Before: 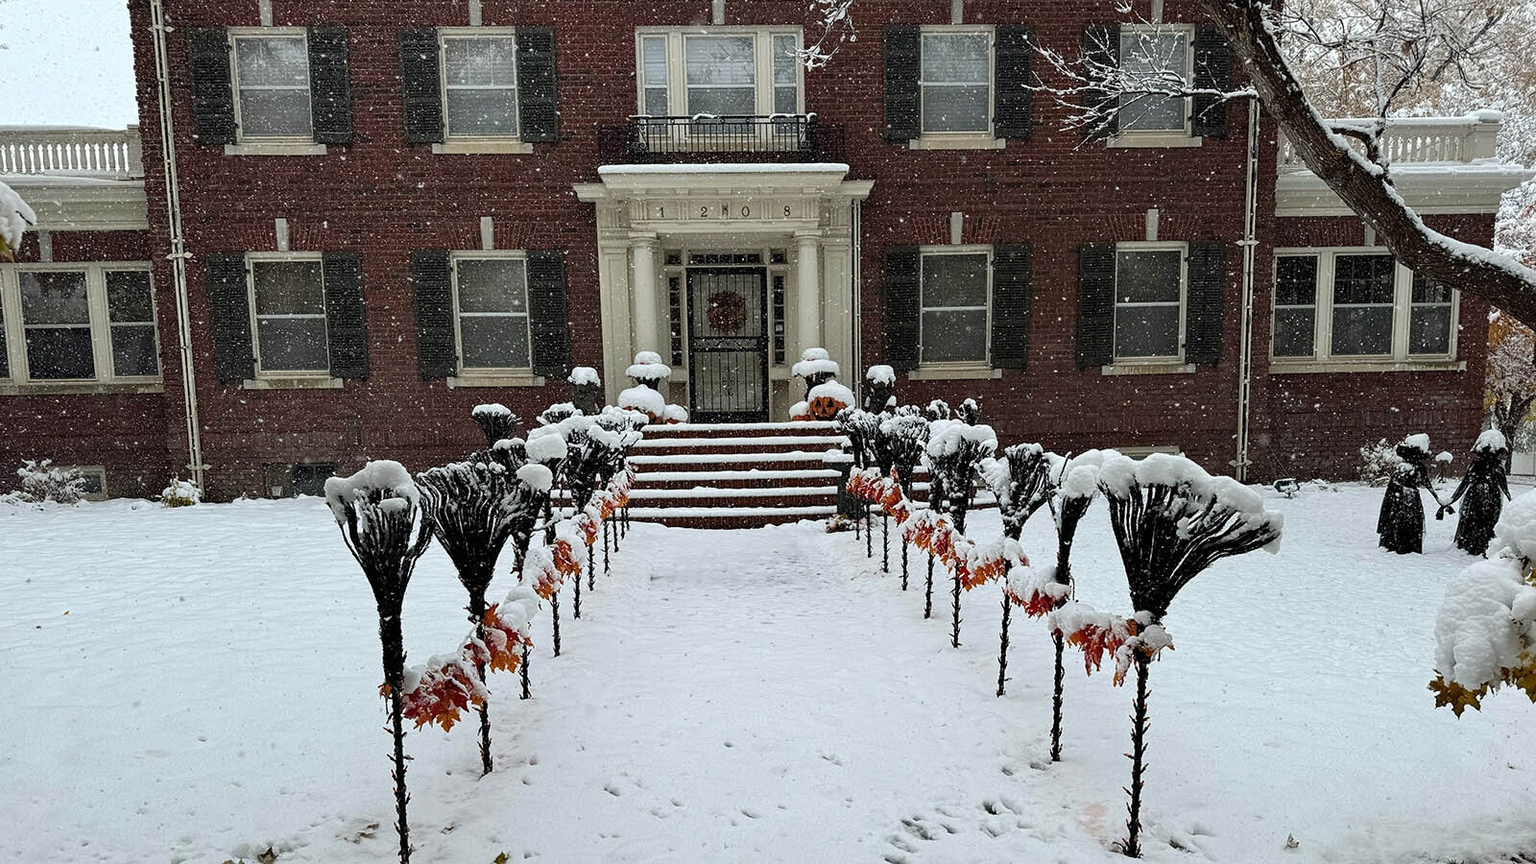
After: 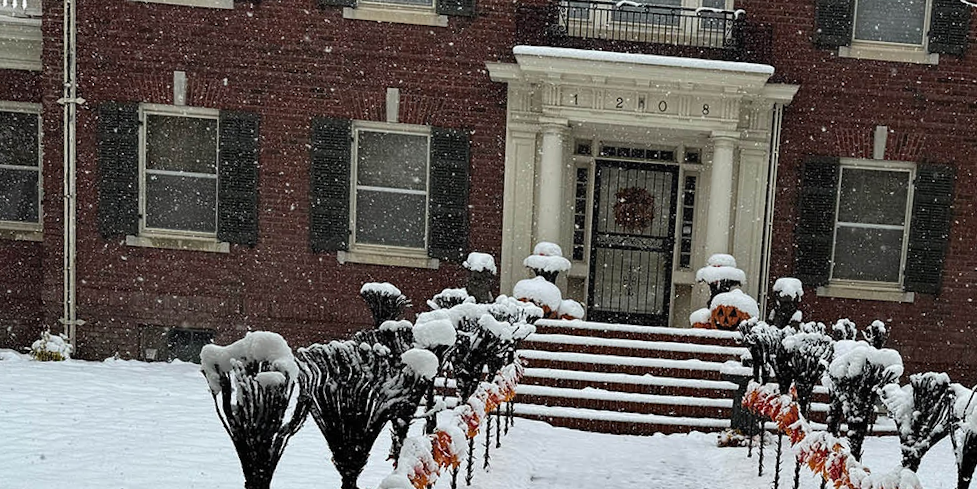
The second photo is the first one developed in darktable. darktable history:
contrast equalizer: y [[0.5, 0.5, 0.478, 0.5, 0.5, 0.5], [0.5 ×6], [0.5 ×6], [0 ×6], [0 ×6]]
crop and rotate: angle -4.99°, left 2.122%, top 6.945%, right 27.566%, bottom 30.519%
